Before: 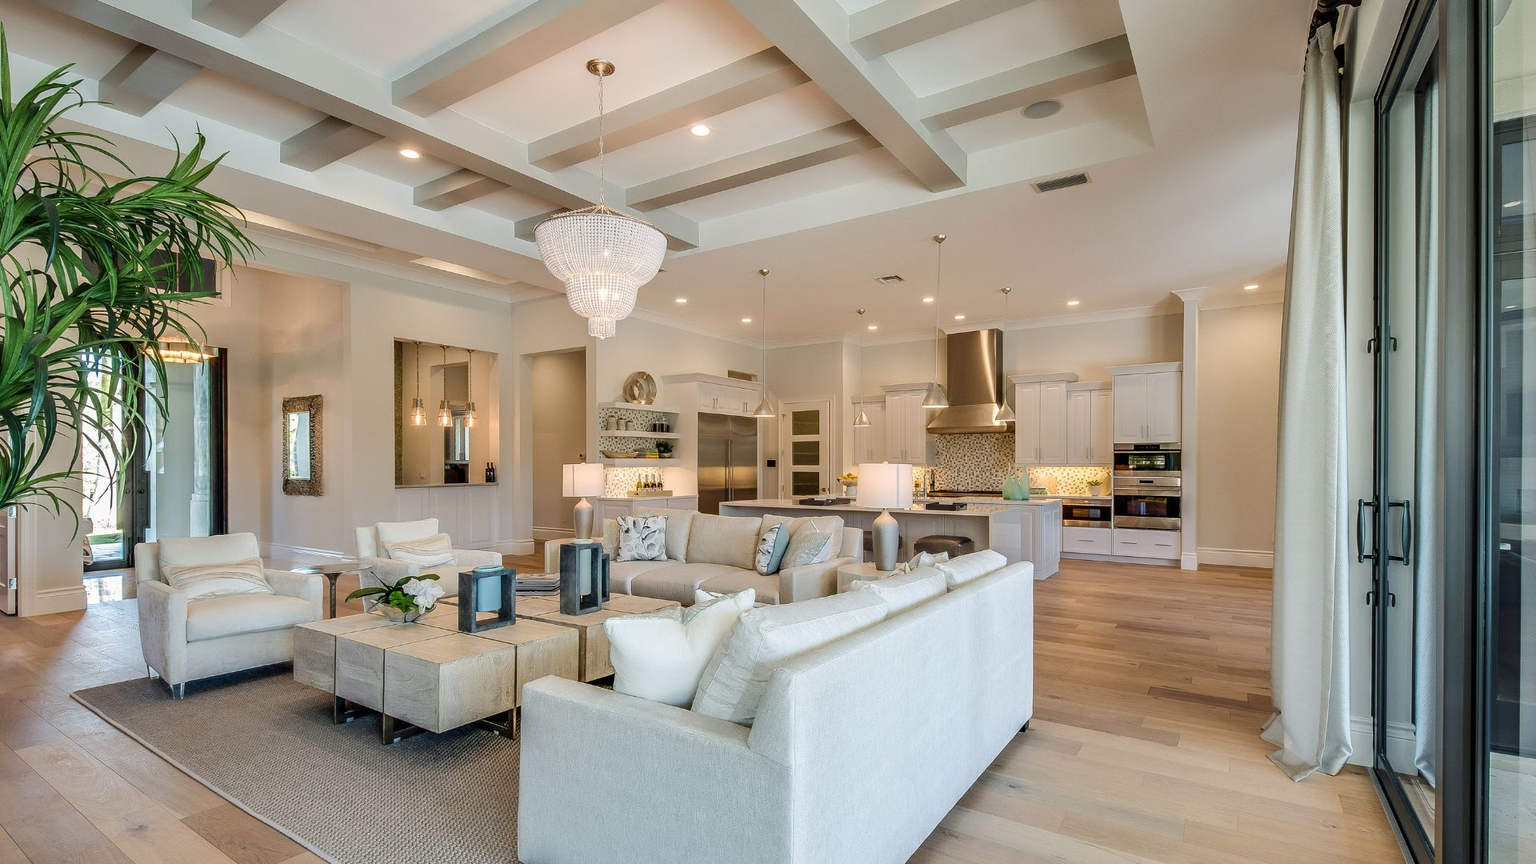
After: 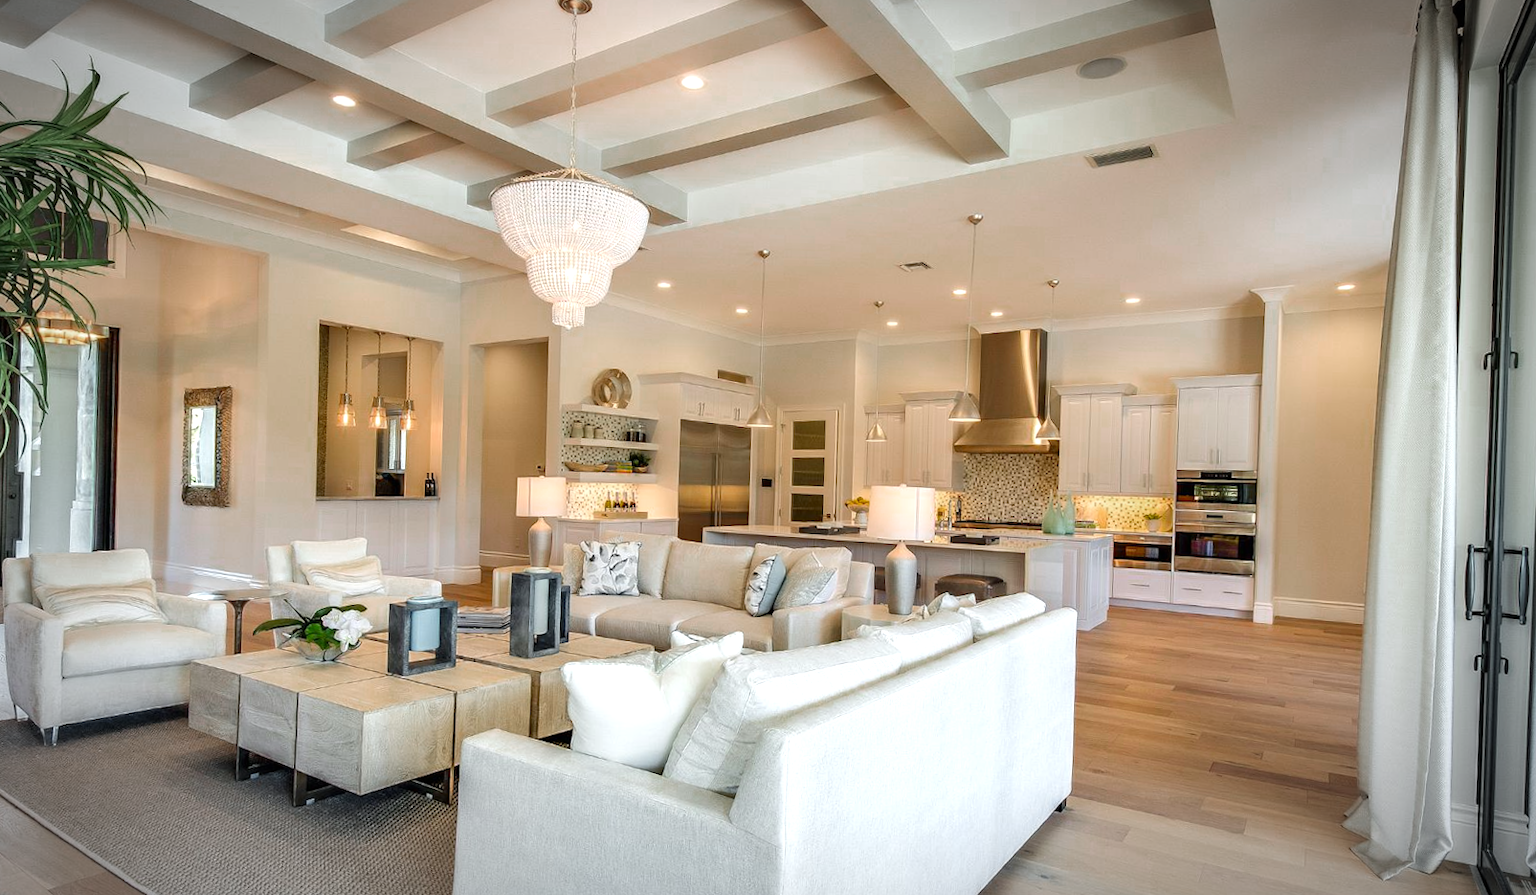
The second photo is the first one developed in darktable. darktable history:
rotate and perspective: rotation -1.75°, automatic cropping off
color zones: curves: ch0 [(0, 0.48) (0.209, 0.398) (0.305, 0.332) (0.429, 0.493) (0.571, 0.5) (0.714, 0.5) (0.857, 0.5) (1, 0.48)]; ch1 [(0, 0.633) (0.143, 0.586) (0.286, 0.489) (0.429, 0.448) (0.571, 0.31) (0.714, 0.335) (0.857, 0.492) (1, 0.633)]; ch2 [(0, 0.448) (0.143, 0.498) (0.286, 0.5) (0.429, 0.5) (0.571, 0.5) (0.714, 0.5) (0.857, 0.5) (1, 0.448)]
vignetting: automatic ratio true
crop and rotate: angle -3.27°, left 5.211%, top 5.211%, right 4.607%, bottom 4.607%
exposure: black level correction 0, exposure 0.5 EV, compensate highlight preservation false
